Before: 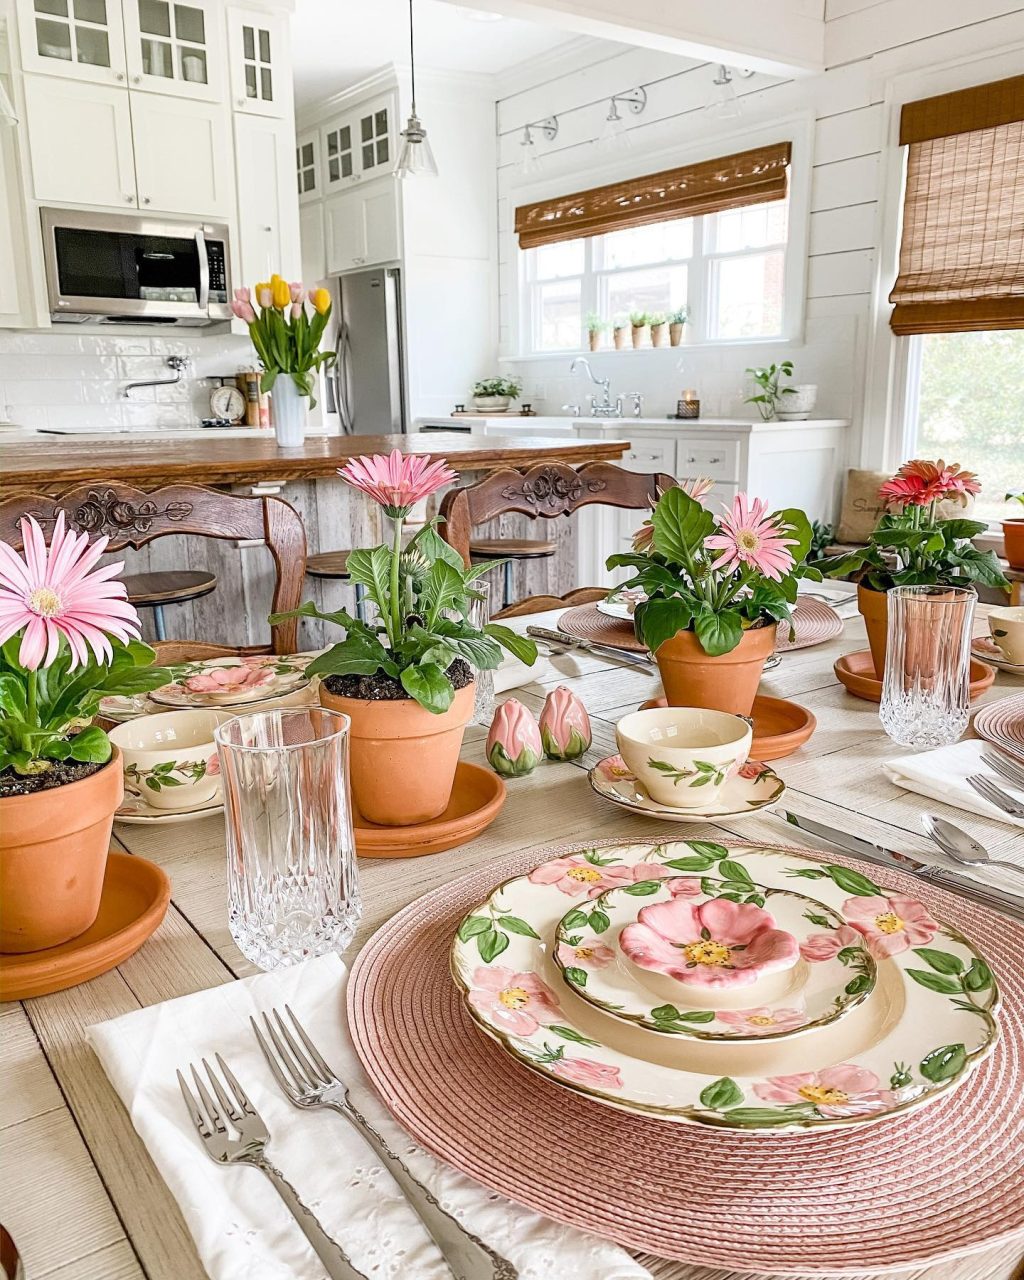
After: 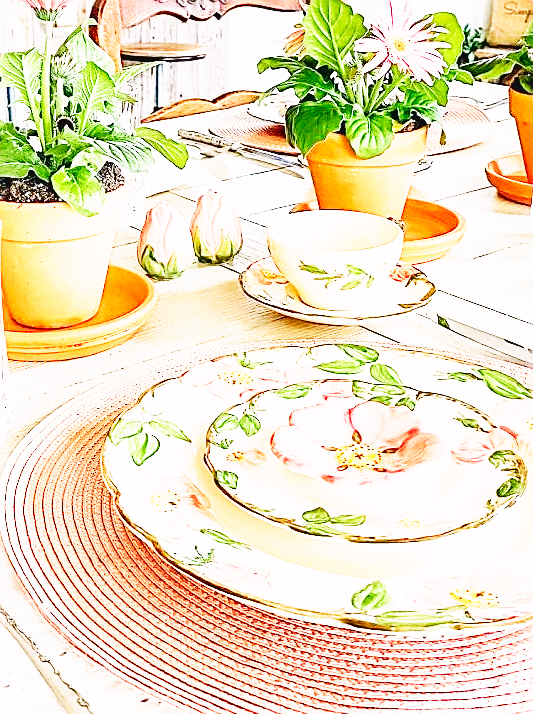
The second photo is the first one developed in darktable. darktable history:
exposure: black level correction -0.005, exposure 1.008 EV, compensate highlight preservation false
sharpen: on, module defaults
base curve: curves: ch0 [(0, 0) (0.007, 0.004) (0.027, 0.03) (0.046, 0.07) (0.207, 0.54) (0.442, 0.872) (0.673, 0.972) (1, 1)], preserve colors none
crop: left 34.104%, top 38.862%, right 13.776%, bottom 5.299%
tone curve: curves: ch0 [(0, 0.023) (0.132, 0.075) (0.241, 0.178) (0.487, 0.491) (0.782, 0.8) (1, 0.989)]; ch1 [(0, 0) (0.396, 0.369) (0.467, 0.454) (0.498, 0.5) (0.518, 0.517) (0.57, 0.586) (0.619, 0.663) (0.692, 0.744) (1, 1)]; ch2 [(0, 0) (0.427, 0.416) (0.483, 0.481) (0.503, 0.503) (0.526, 0.527) (0.563, 0.573) (0.632, 0.667) (0.705, 0.737) (0.985, 0.966)], color space Lab, independent channels, preserve colors none
